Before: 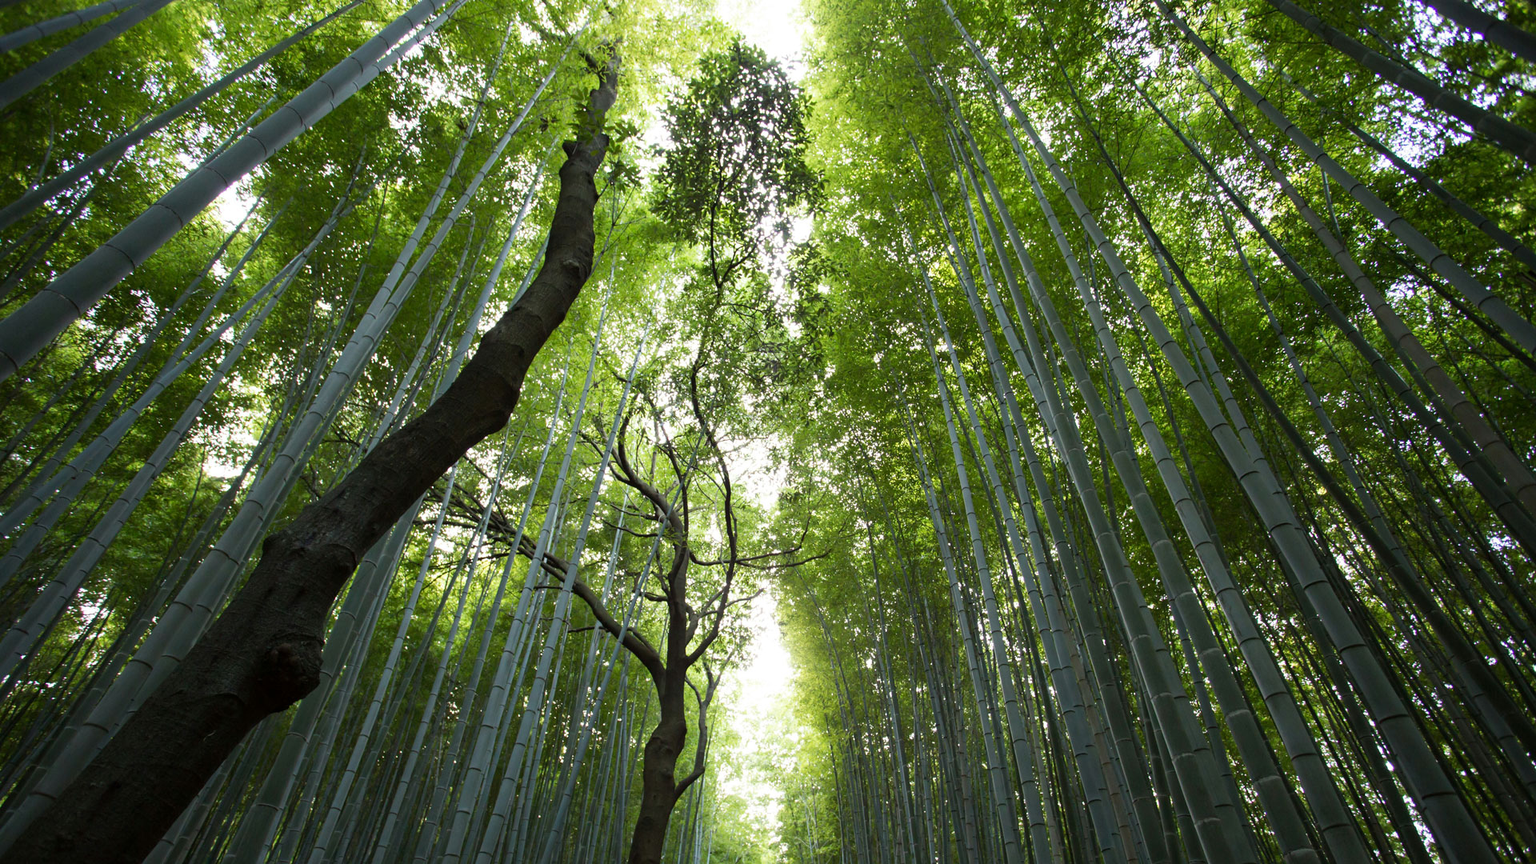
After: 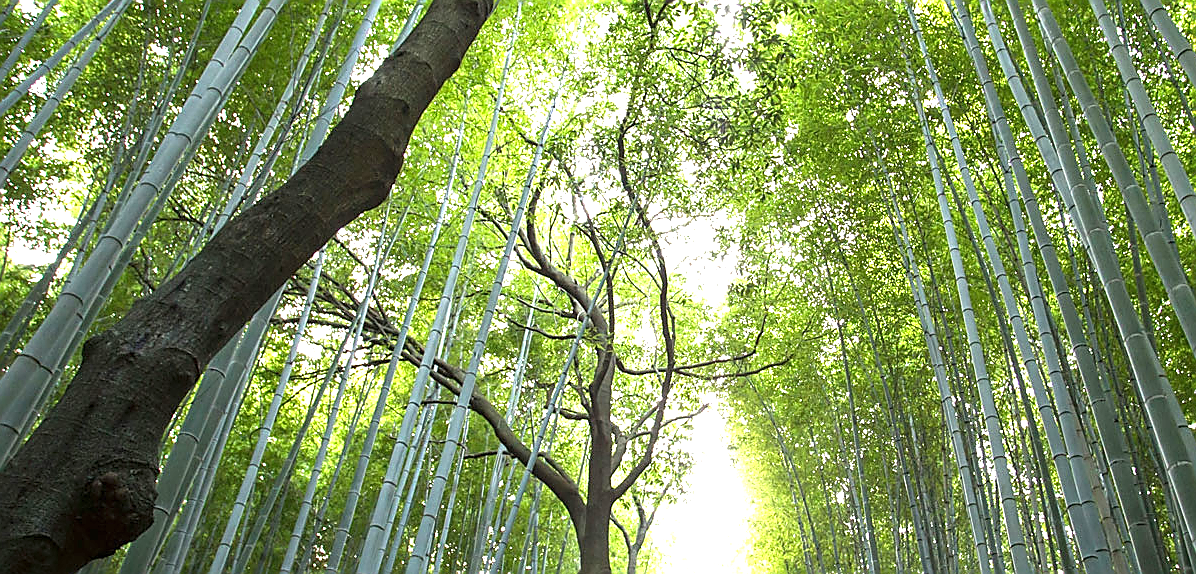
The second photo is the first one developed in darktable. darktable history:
local contrast: detail 116%
crop: left 12.855%, top 30.811%, right 24.808%, bottom 15.981%
exposure: black level correction 0, exposure 1.199 EV, compensate exposure bias true, compensate highlight preservation false
sharpen: radius 1.425, amount 1.242, threshold 0.611
